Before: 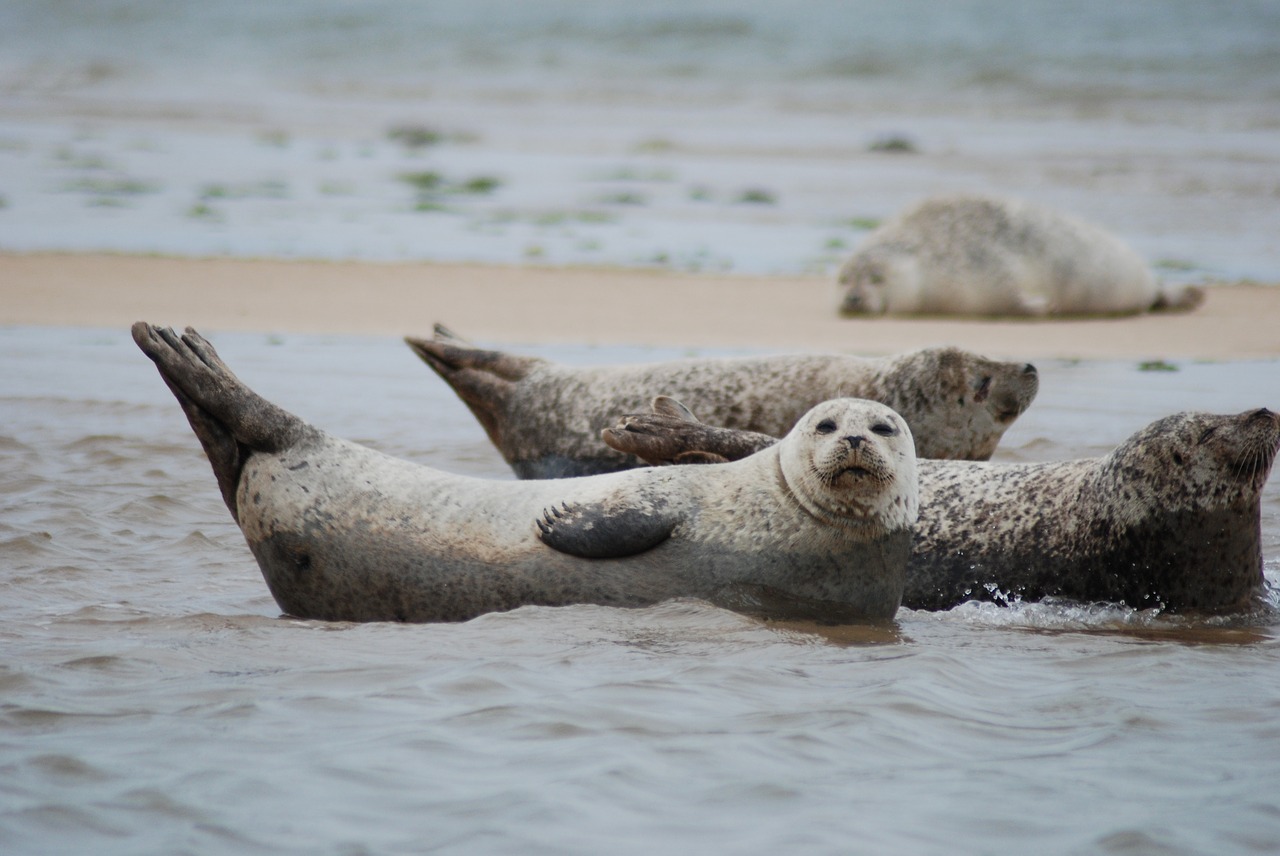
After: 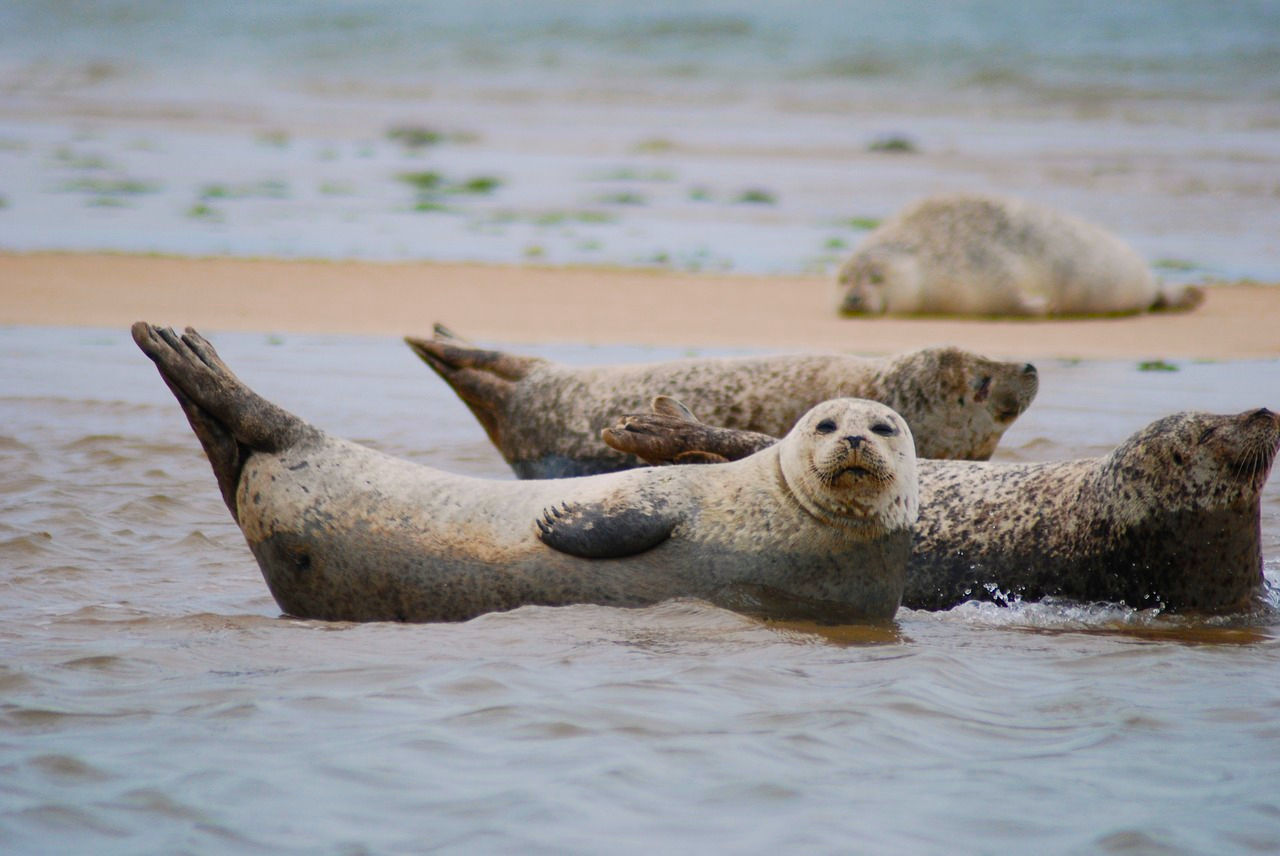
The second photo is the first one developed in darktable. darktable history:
color balance rgb: highlights gain › chroma 0.994%, highlights gain › hue 29.72°, linear chroma grading › global chroma 33.622%, perceptual saturation grading › global saturation 30.857%
